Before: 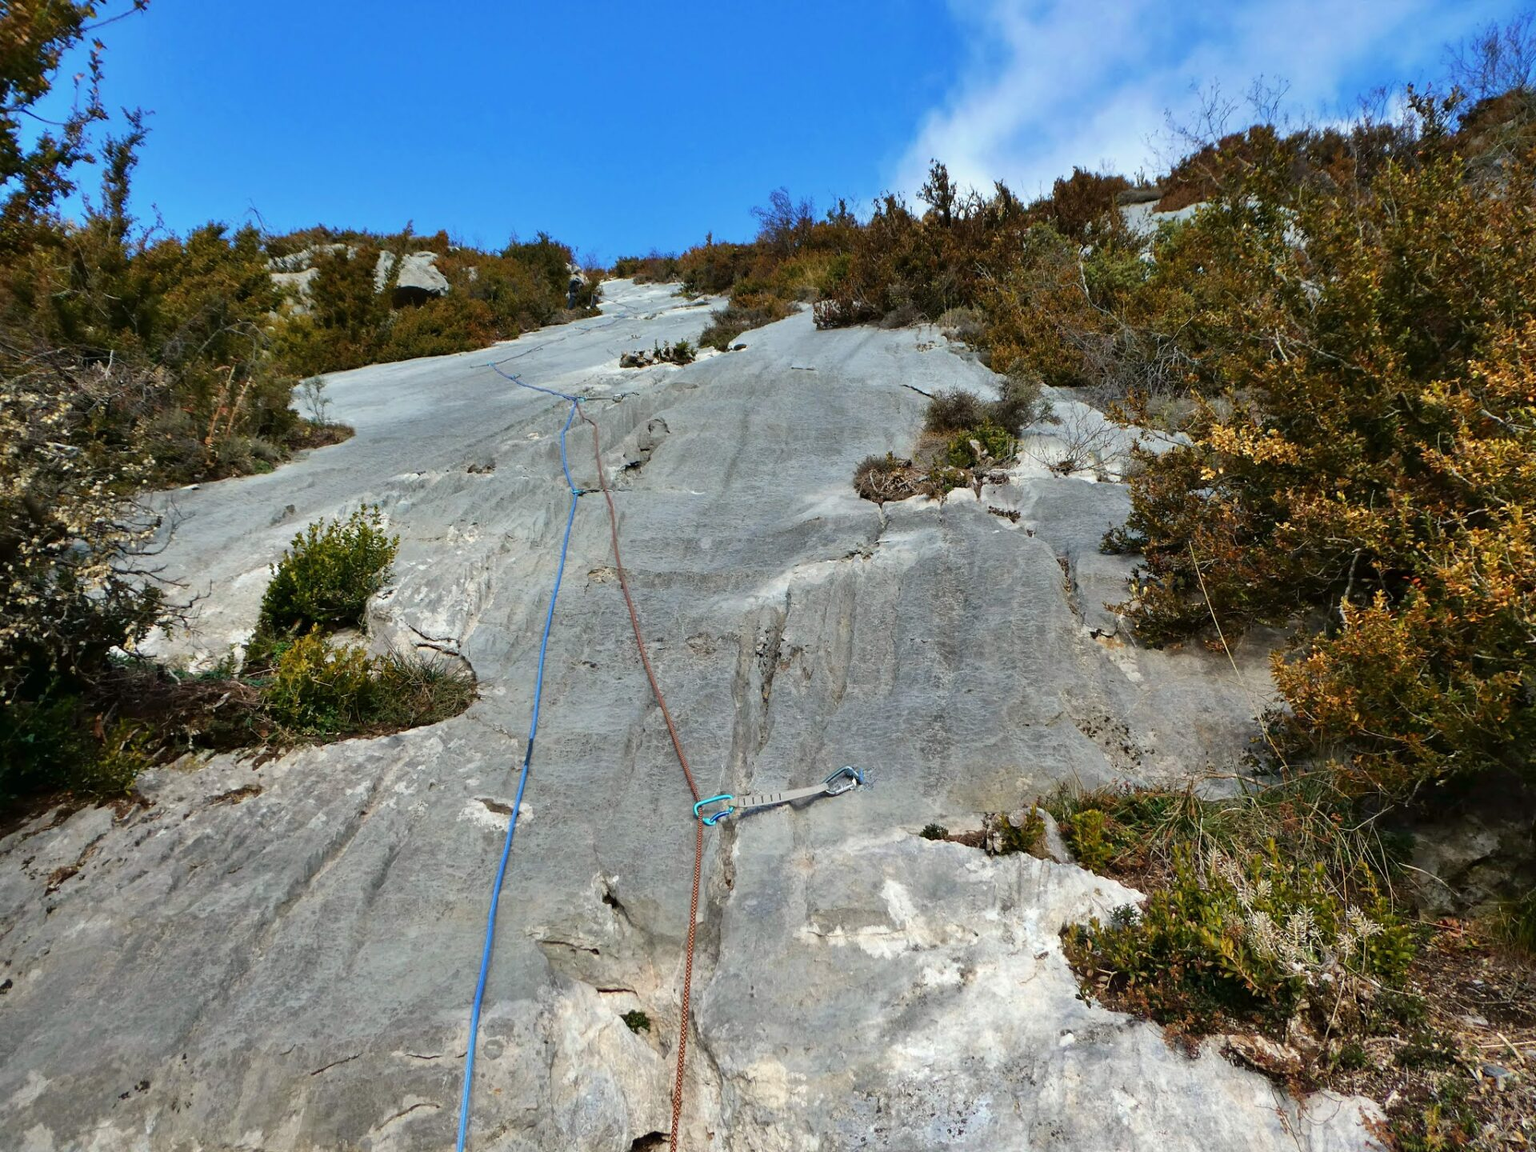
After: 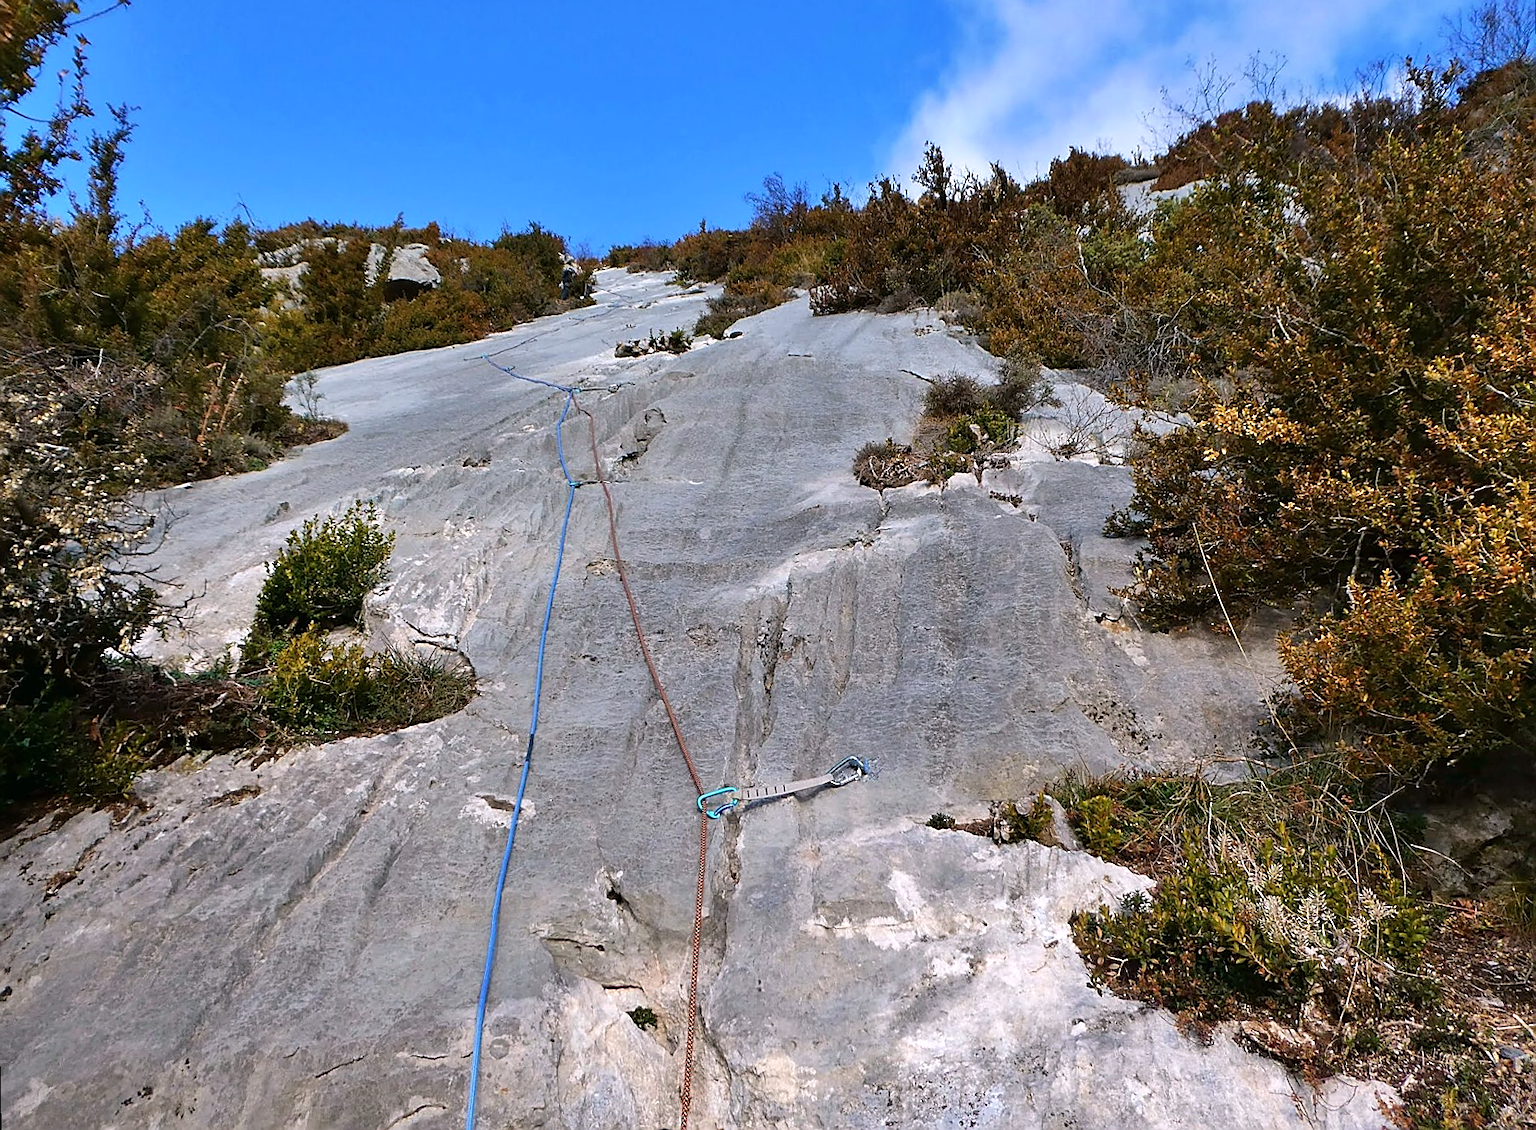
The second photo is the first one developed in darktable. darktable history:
white balance: red 1.05, blue 1.072
sharpen: radius 1.4, amount 1.25, threshold 0.7
rotate and perspective: rotation -1°, crop left 0.011, crop right 0.989, crop top 0.025, crop bottom 0.975
